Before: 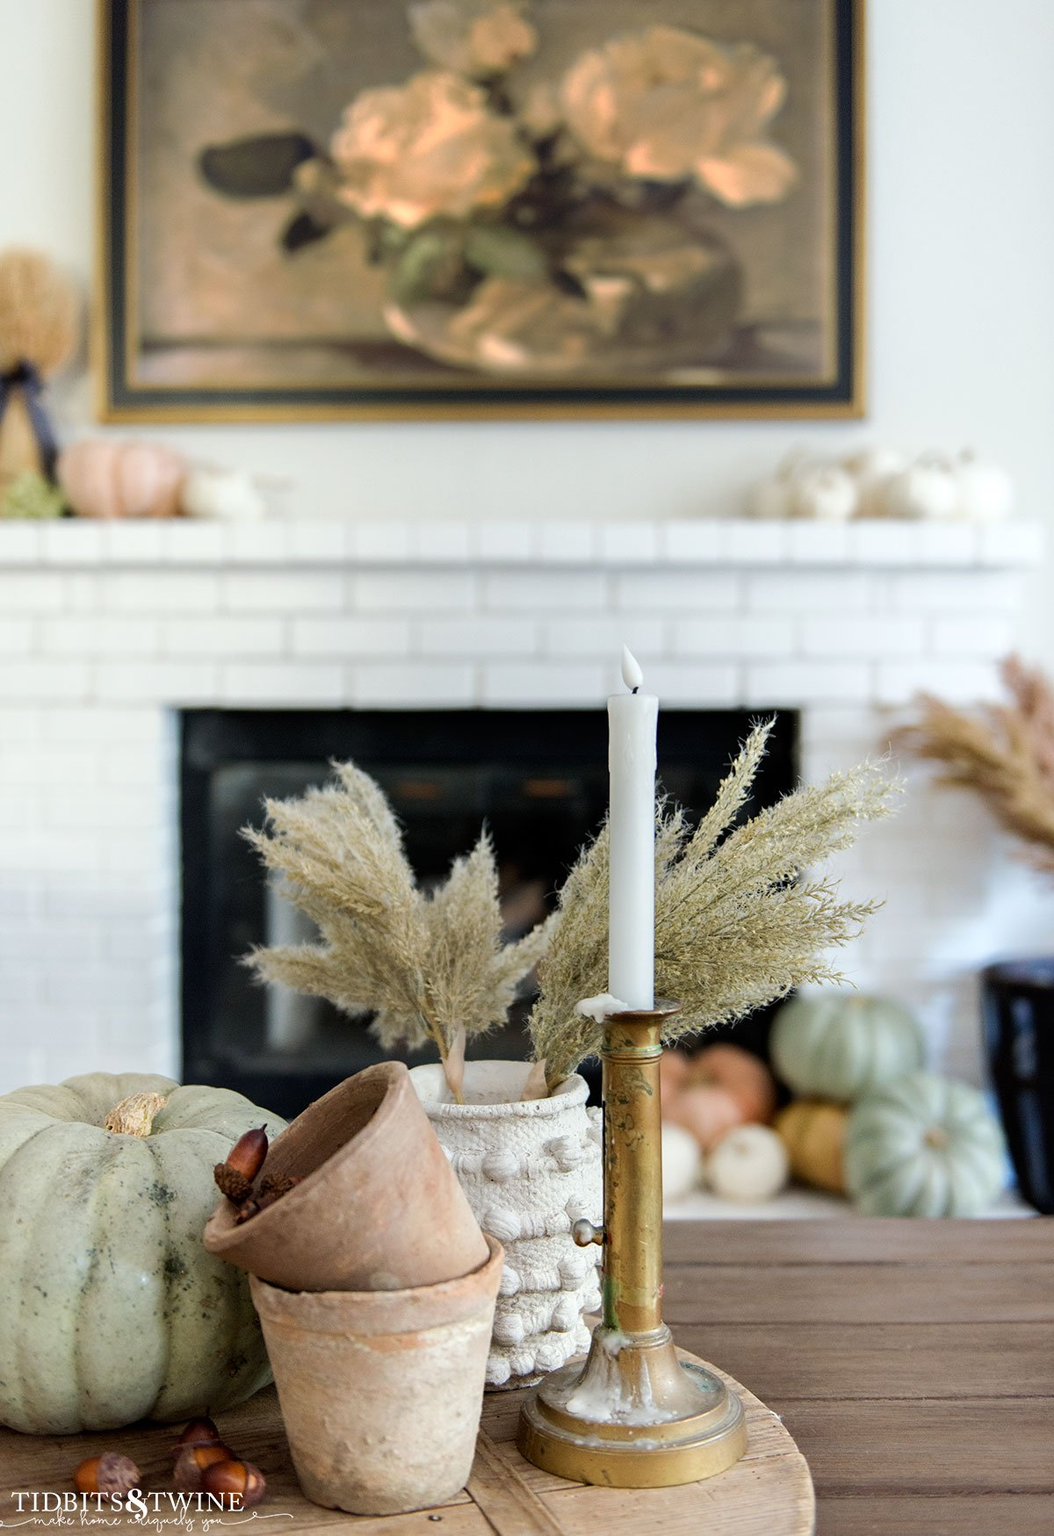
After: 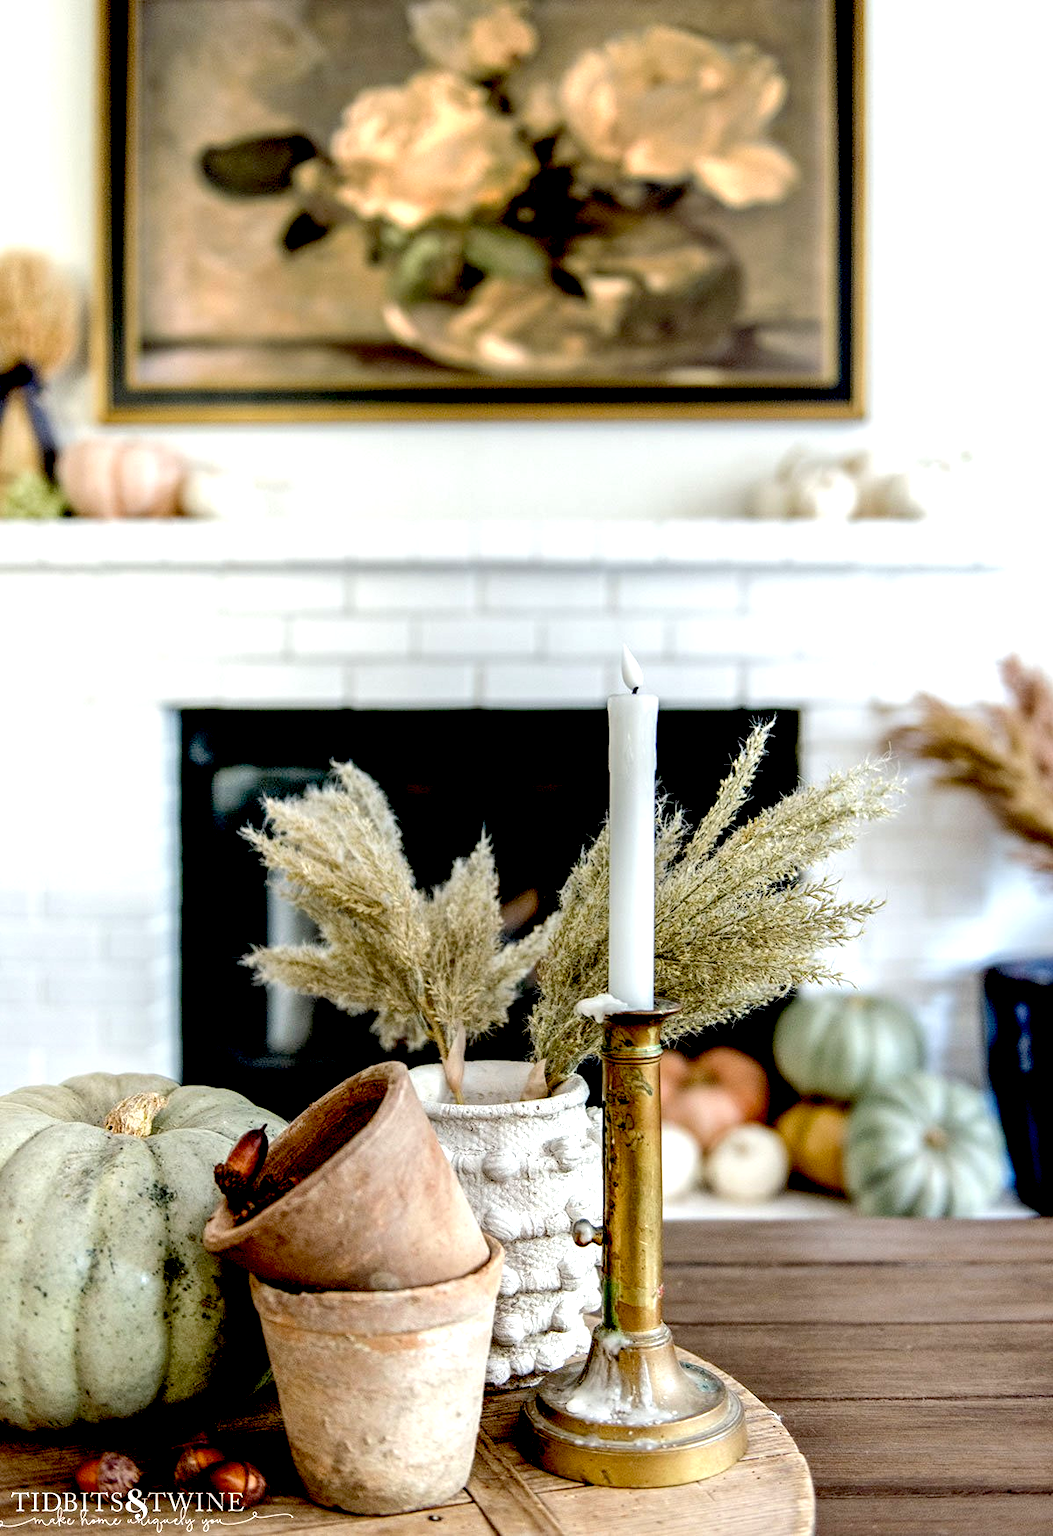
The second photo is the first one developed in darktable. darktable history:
local contrast: detail 142%
exposure: black level correction 0.04, exposure 0.5 EV, compensate highlight preservation false
